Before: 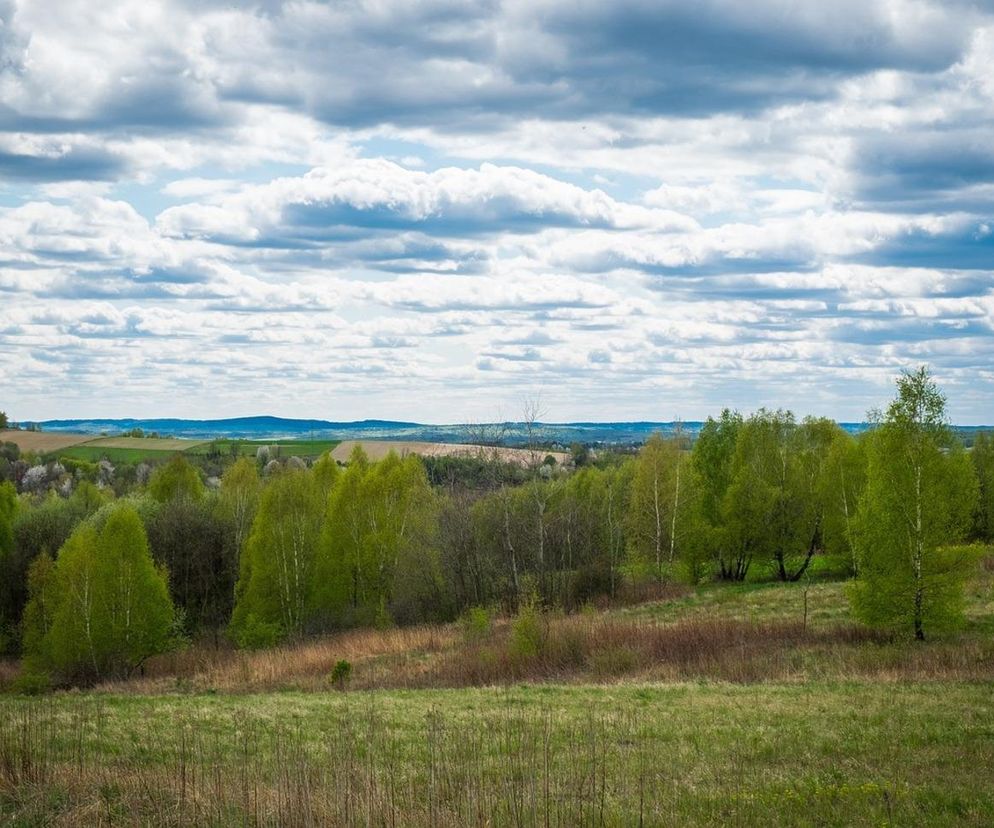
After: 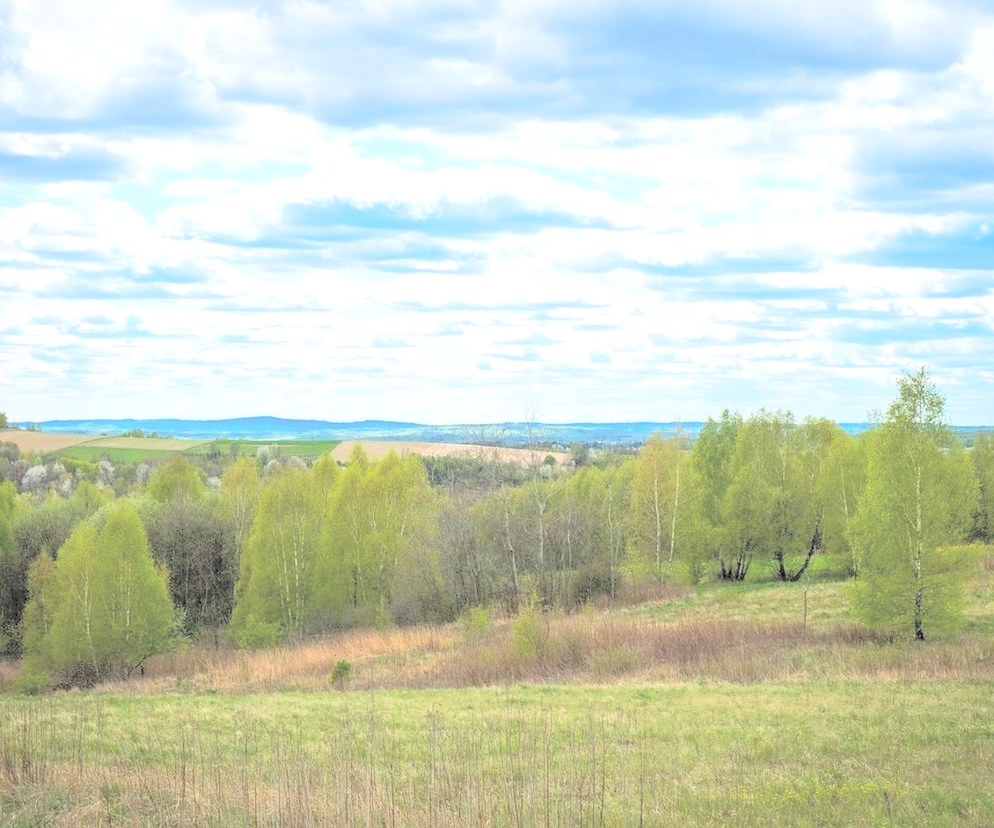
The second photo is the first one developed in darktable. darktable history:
exposure: black level correction 0.001, exposure 0.014 EV, compensate highlight preservation false
contrast brightness saturation: brightness 1
tone equalizer: -8 EV -0.417 EV, -7 EV -0.389 EV, -6 EV -0.333 EV, -5 EV -0.222 EV, -3 EV 0.222 EV, -2 EV 0.333 EV, -1 EV 0.389 EV, +0 EV 0.417 EV, edges refinement/feathering 500, mask exposure compensation -1.57 EV, preserve details no
